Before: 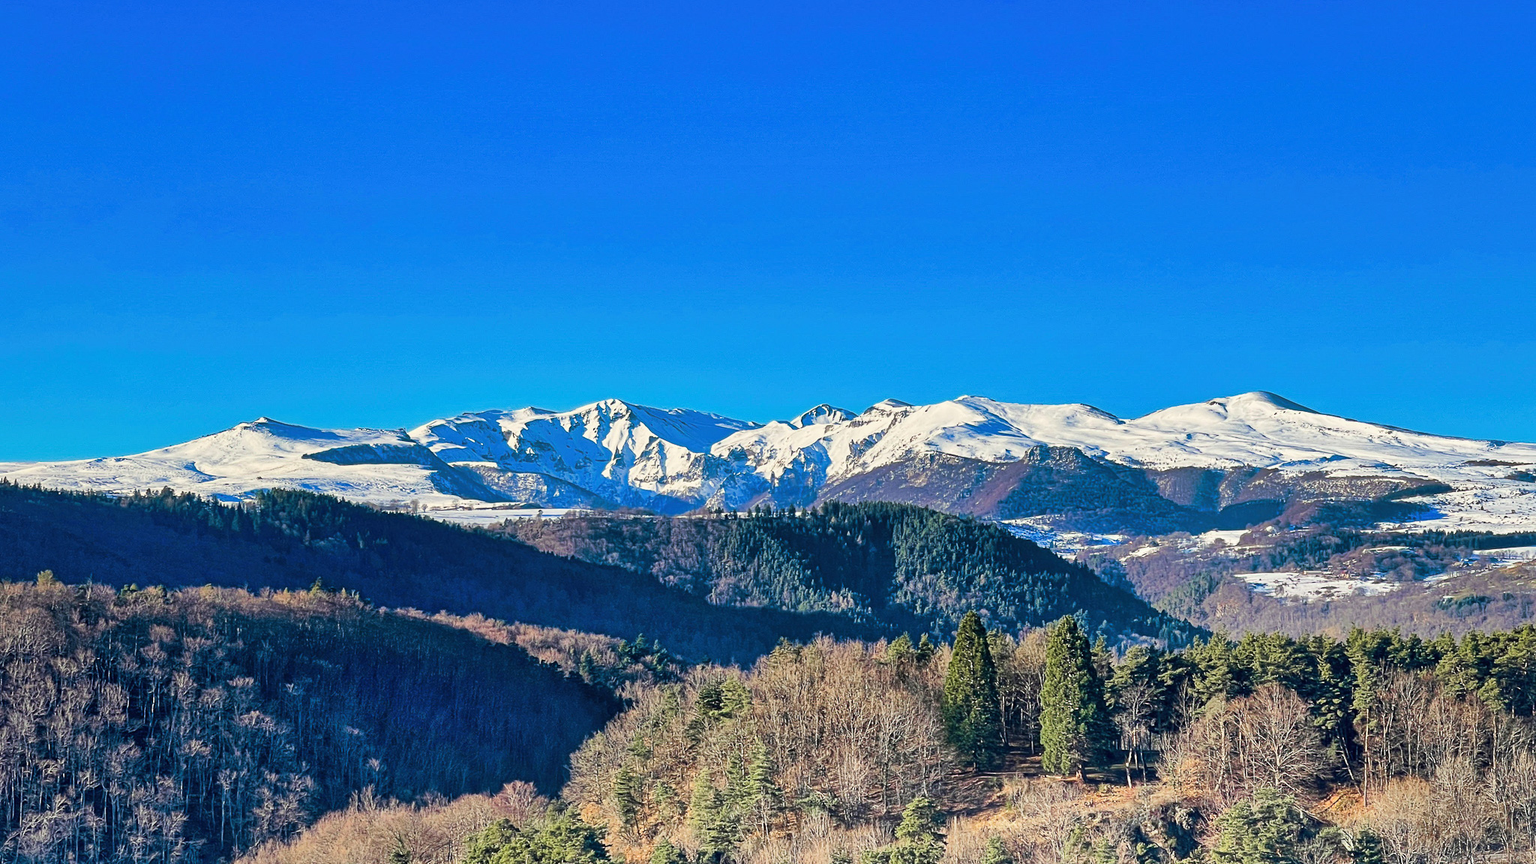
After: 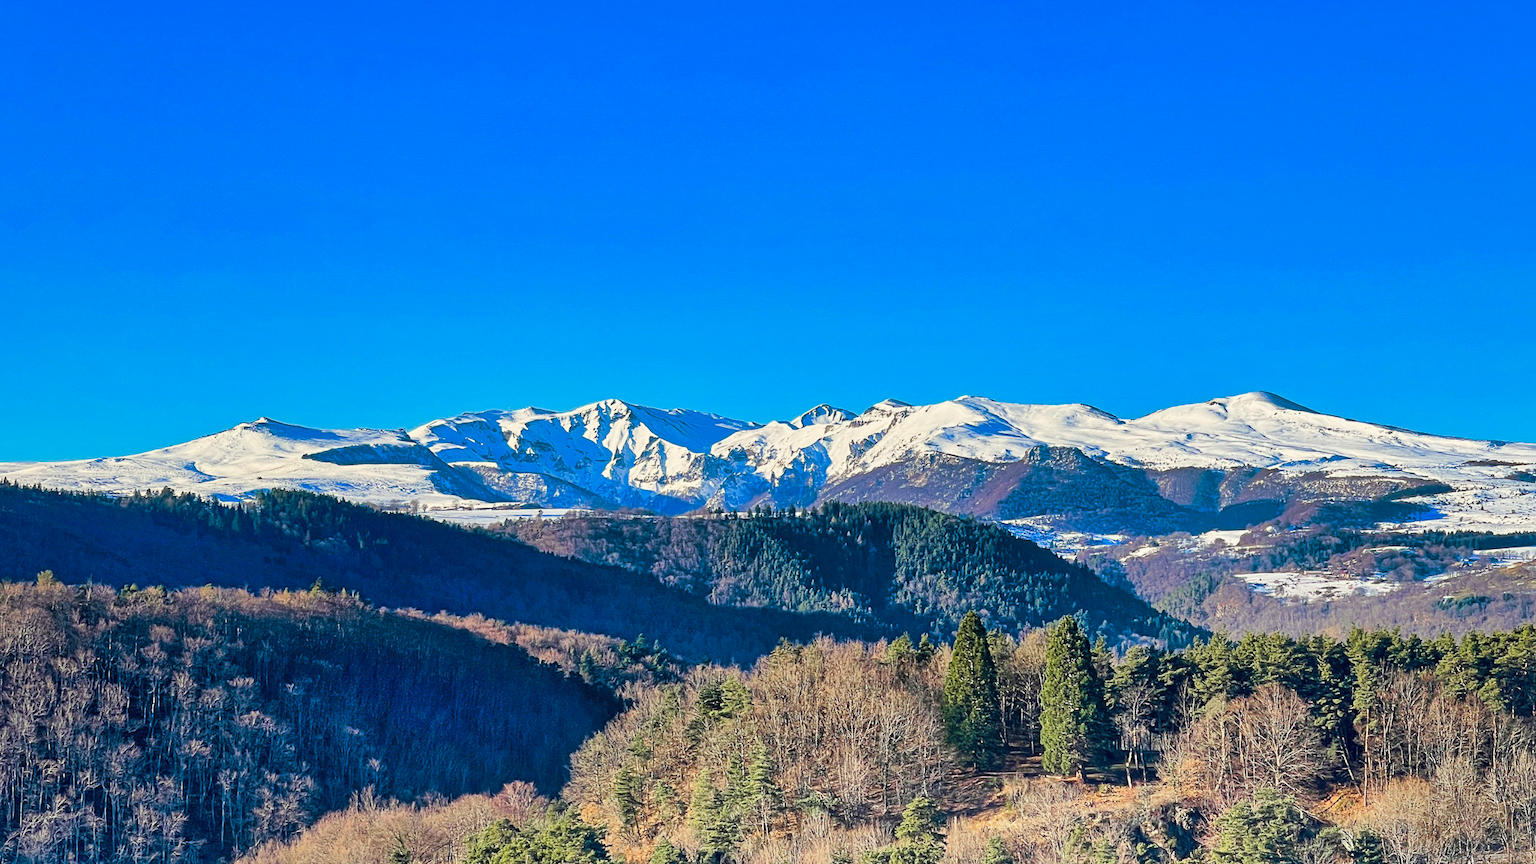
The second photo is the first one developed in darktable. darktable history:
color balance rgb: perceptual saturation grading › global saturation -0.054%, perceptual brilliance grading › global brilliance 2.517%, perceptual brilliance grading › highlights -2.576%, perceptual brilliance grading › shadows 3.341%, global vibrance 20%
